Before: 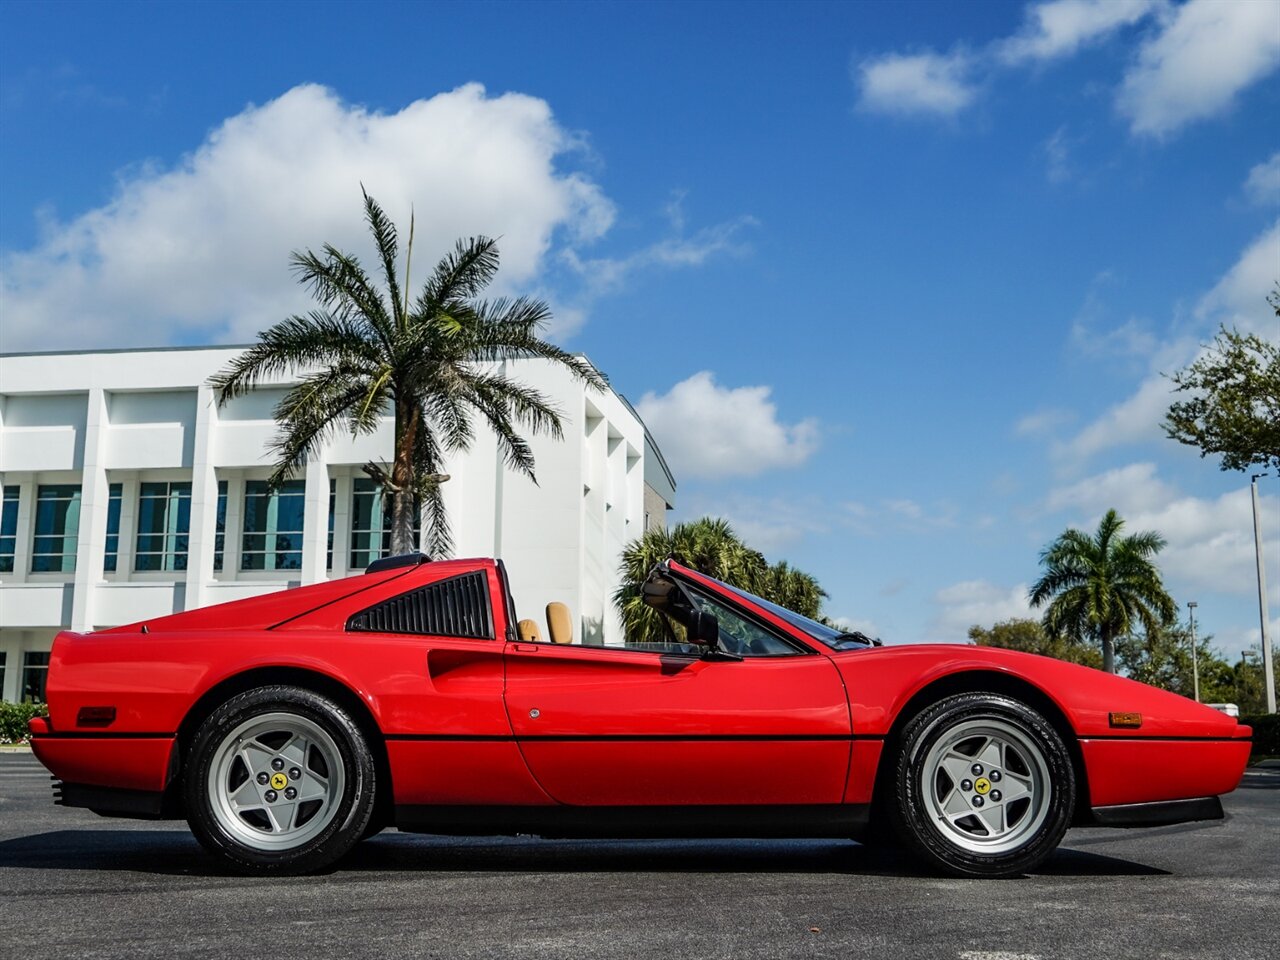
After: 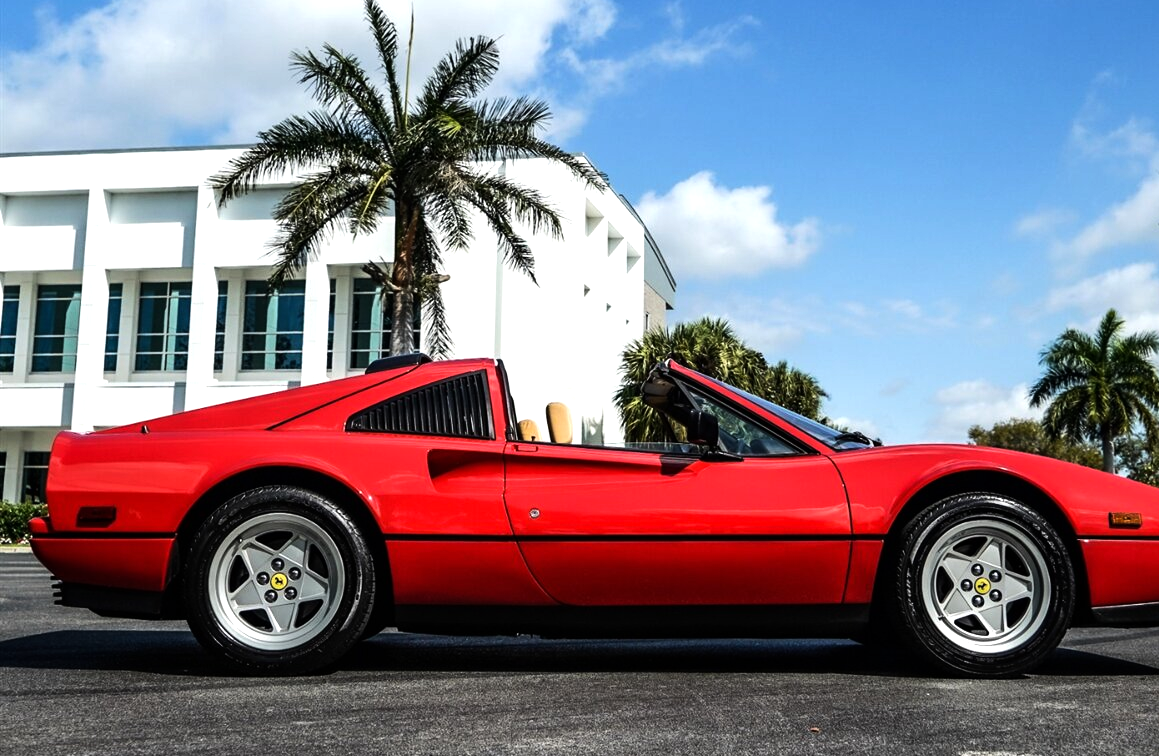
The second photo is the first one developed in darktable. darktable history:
base curve: preserve colors none
crop: top 20.916%, right 9.437%, bottom 0.316%
tone equalizer: -8 EV -0.75 EV, -7 EV -0.7 EV, -6 EV -0.6 EV, -5 EV -0.4 EV, -3 EV 0.4 EV, -2 EV 0.6 EV, -1 EV 0.7 EV, +0 EV 0.75 EV, edges refinement/feathering 500, mask exposure compensation -1.57 EV, preserve details no
